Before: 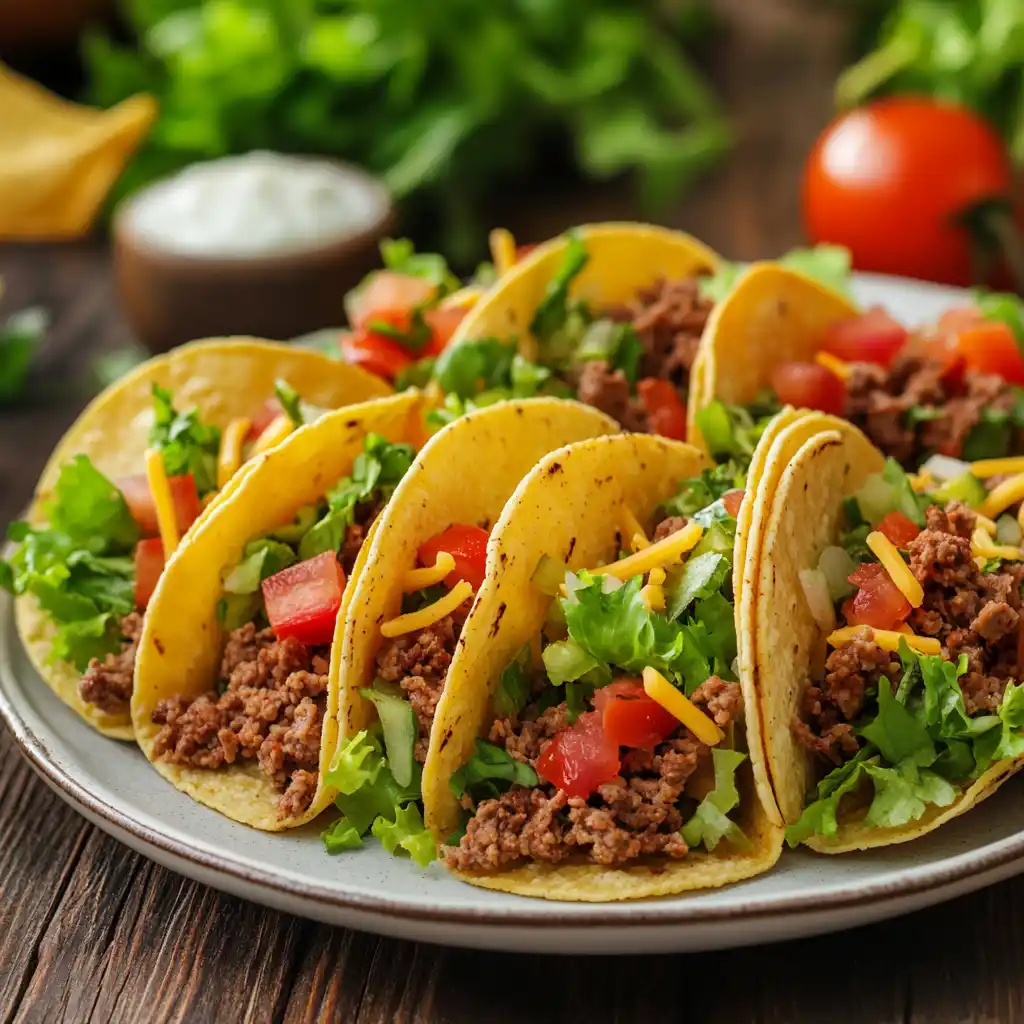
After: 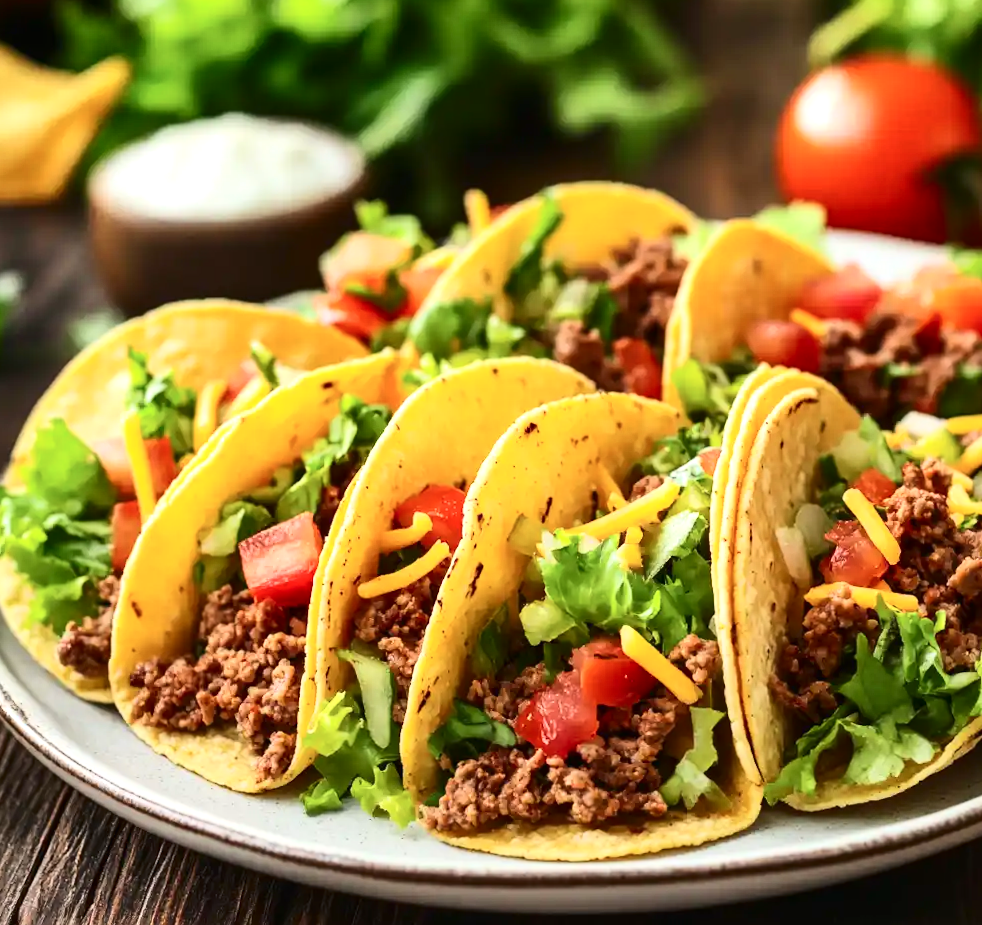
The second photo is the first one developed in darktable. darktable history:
exposure: black level correction -0.002, exposure 0.54 EV, compensate highlight preservation false
rotate and perspective: rotation -0.45°, automatic cropping original format, crop left 0.008, crop right 0.992, crop top 0.012, crop bottom 0.988
contrast brightness saturation: contrast 0.28
crop: left 1.964%, top 3.251%, right 1.122%, bottom 4.933%
